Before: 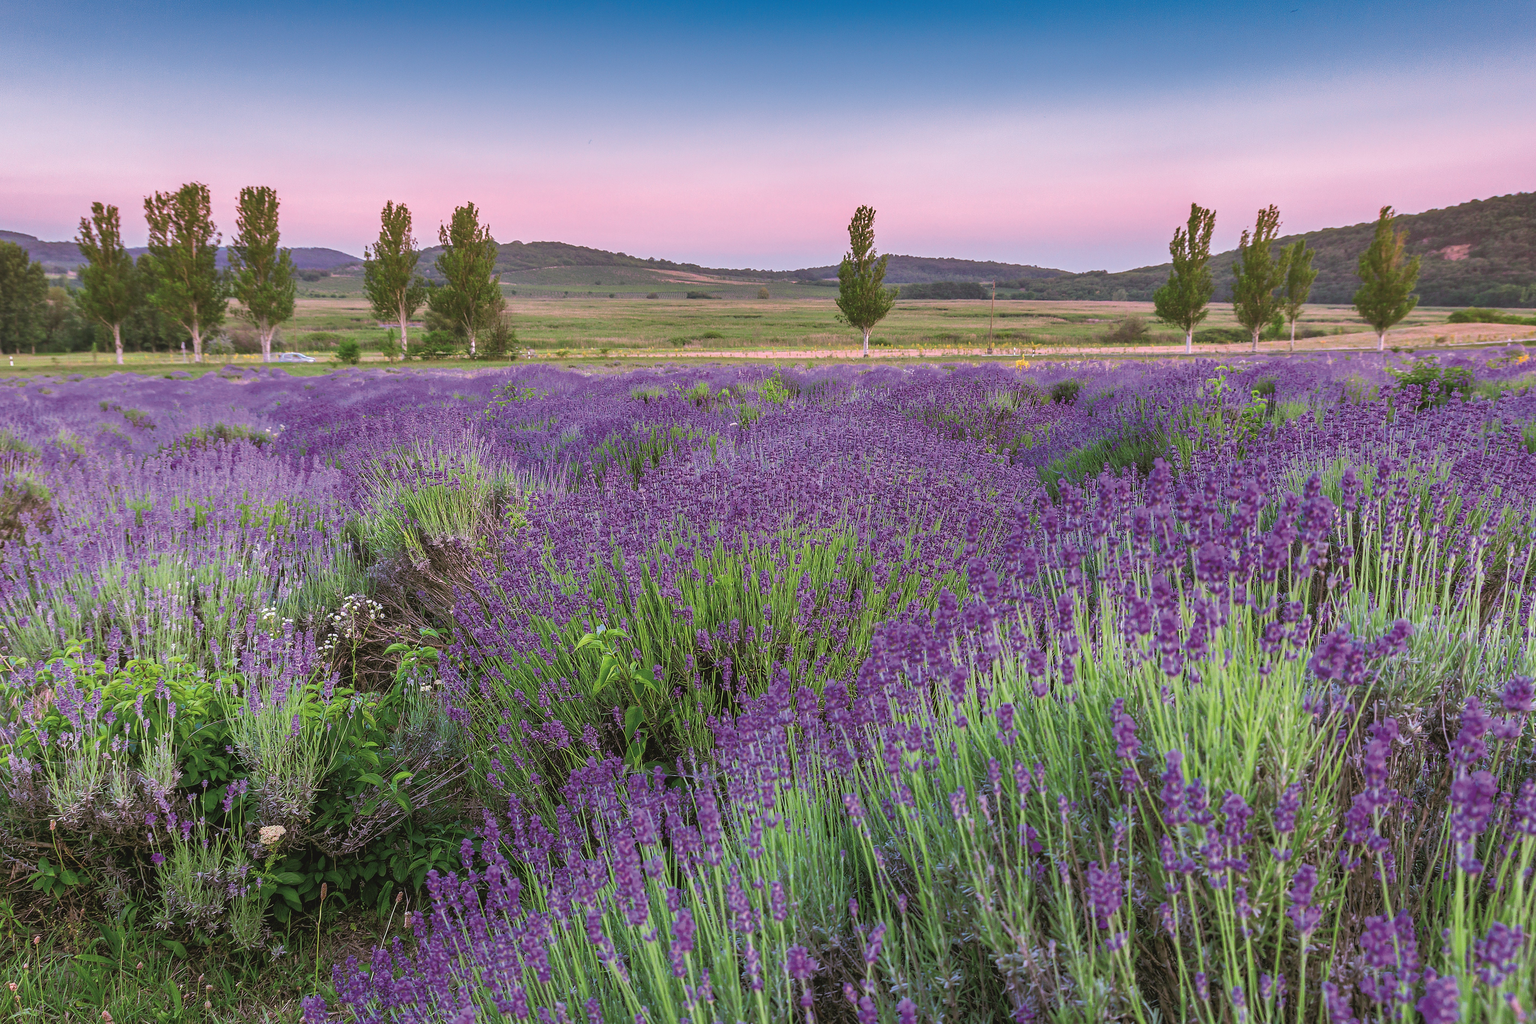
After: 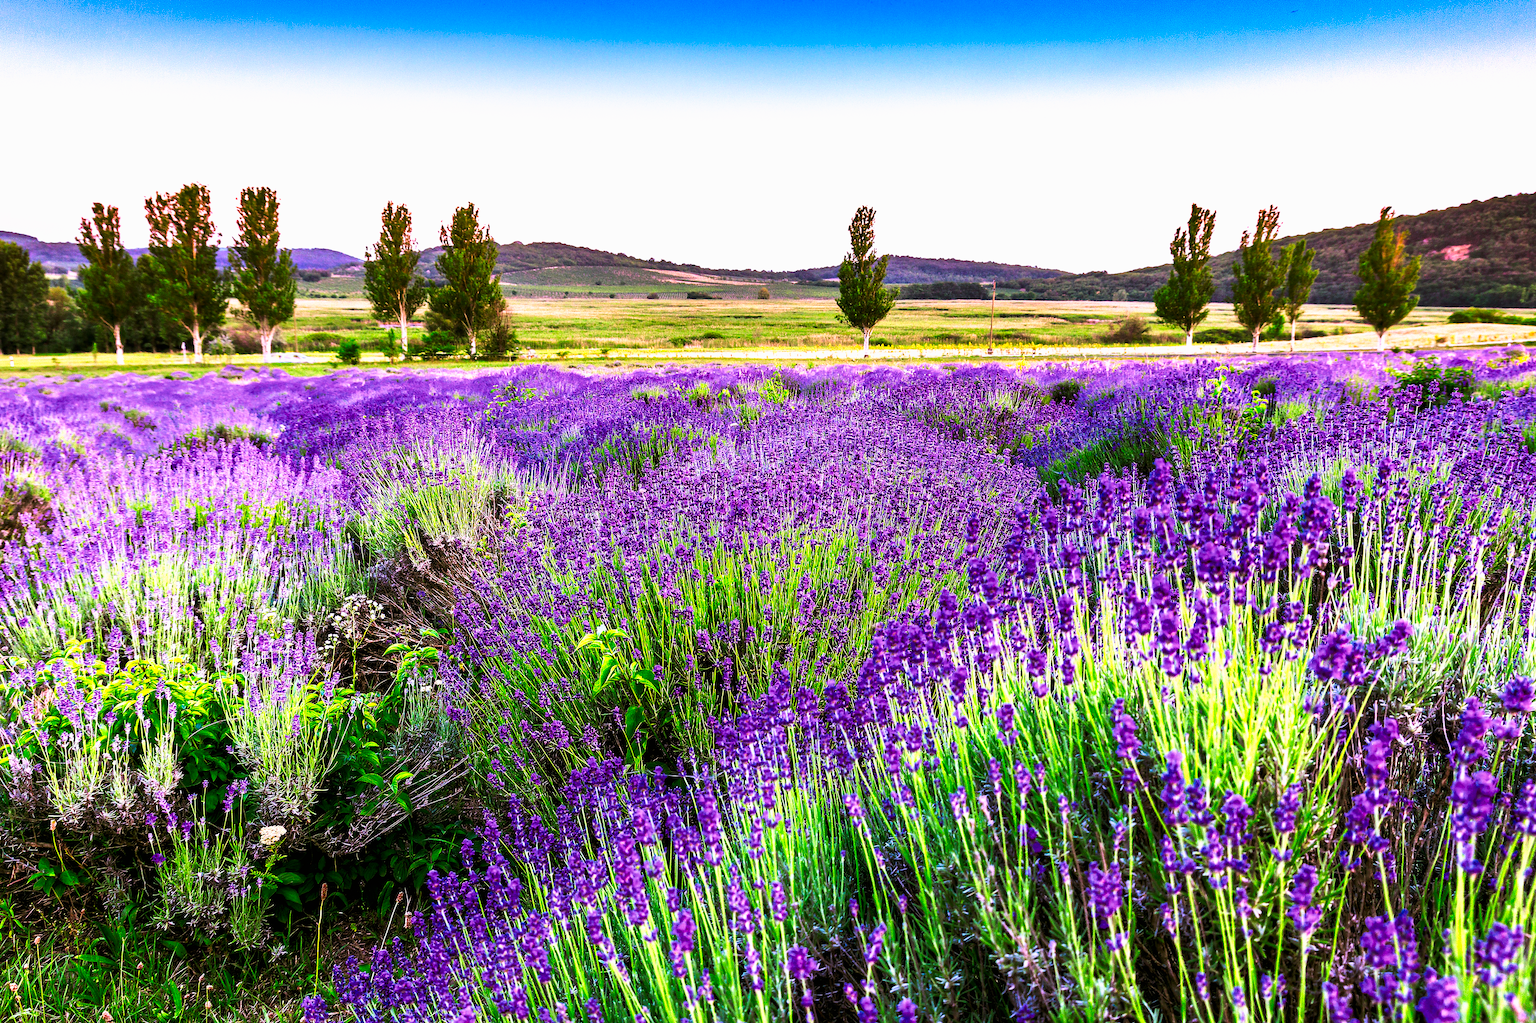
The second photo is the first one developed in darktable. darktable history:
tone curve: curves: ch0 [(0, 0) (0.003, 0) (0.011, 0) (0.025, 0) (0.044, 0.001) (0.069, 0.003) (0.1, 0.003) (0.136, 0.006) (0.177, 0.014) (0.224, 0.056) (0.277, 0.128) (0.335, 0.218) (0.399, 0.346) (0.468, 0.512) (0.543, 0.713) (0.623, 0.898) (0.709, 0.987) (0.801, 0.99) (0.898, 0.99) (1, 1)], preserve colors none
color balance: on, module defaults
